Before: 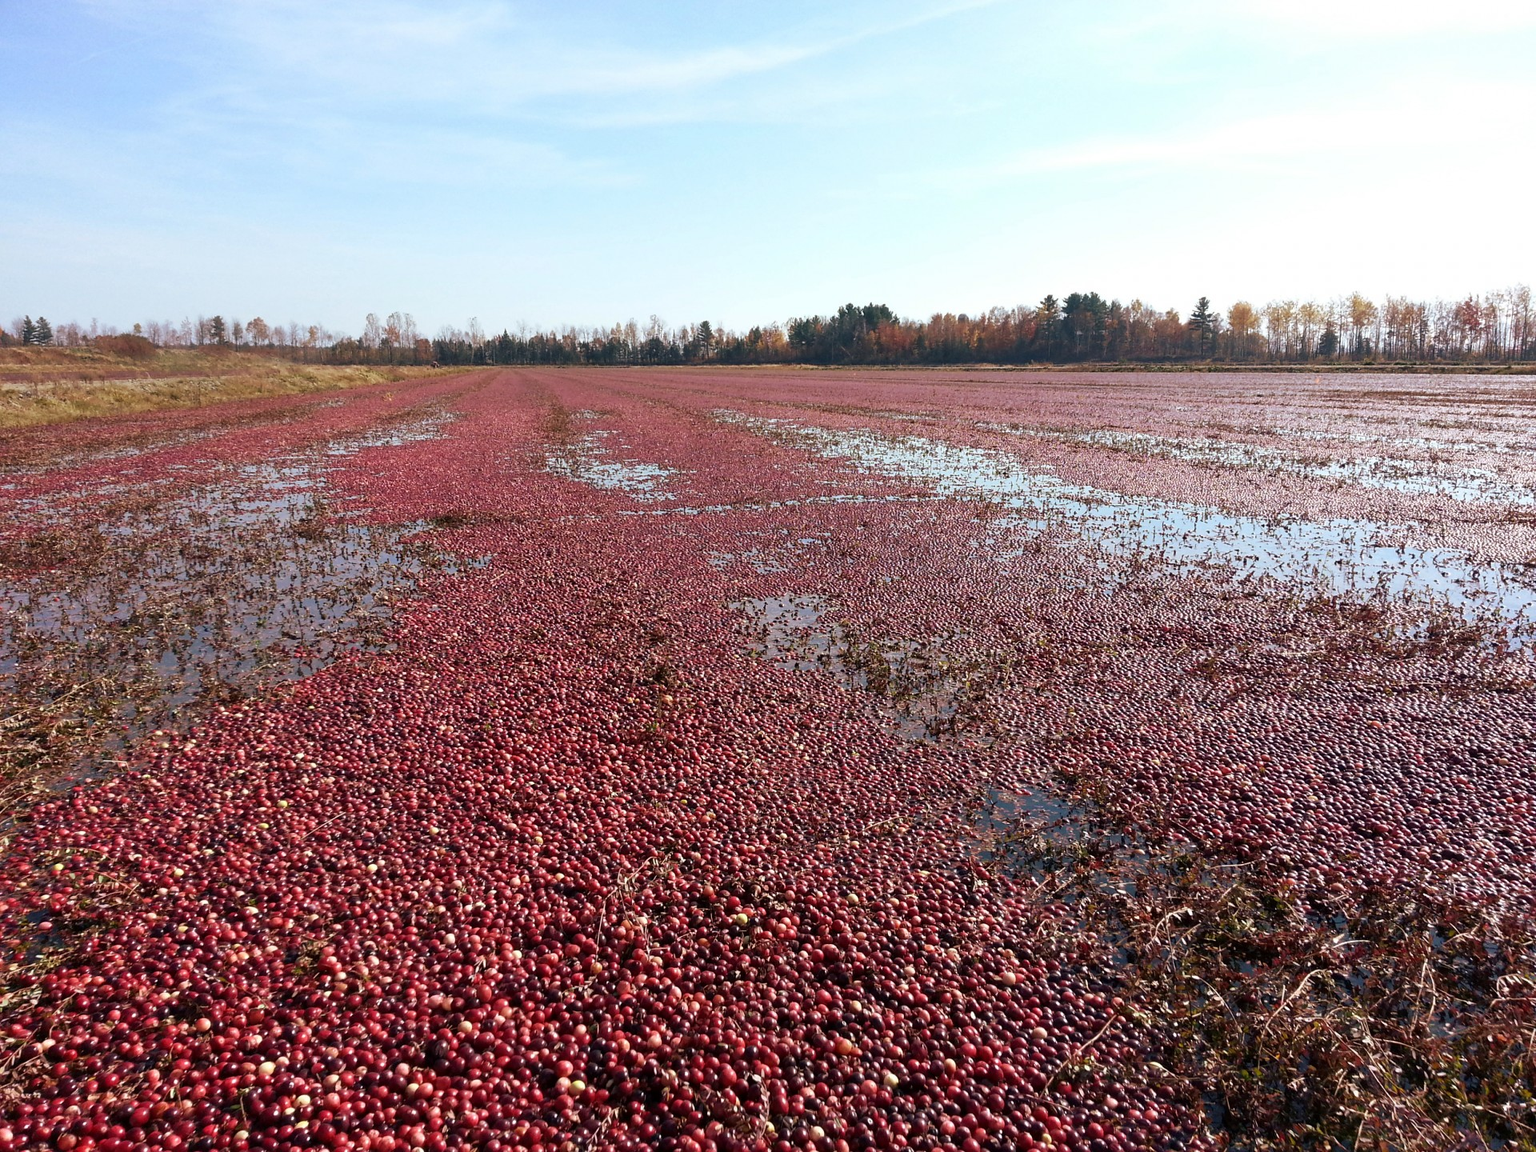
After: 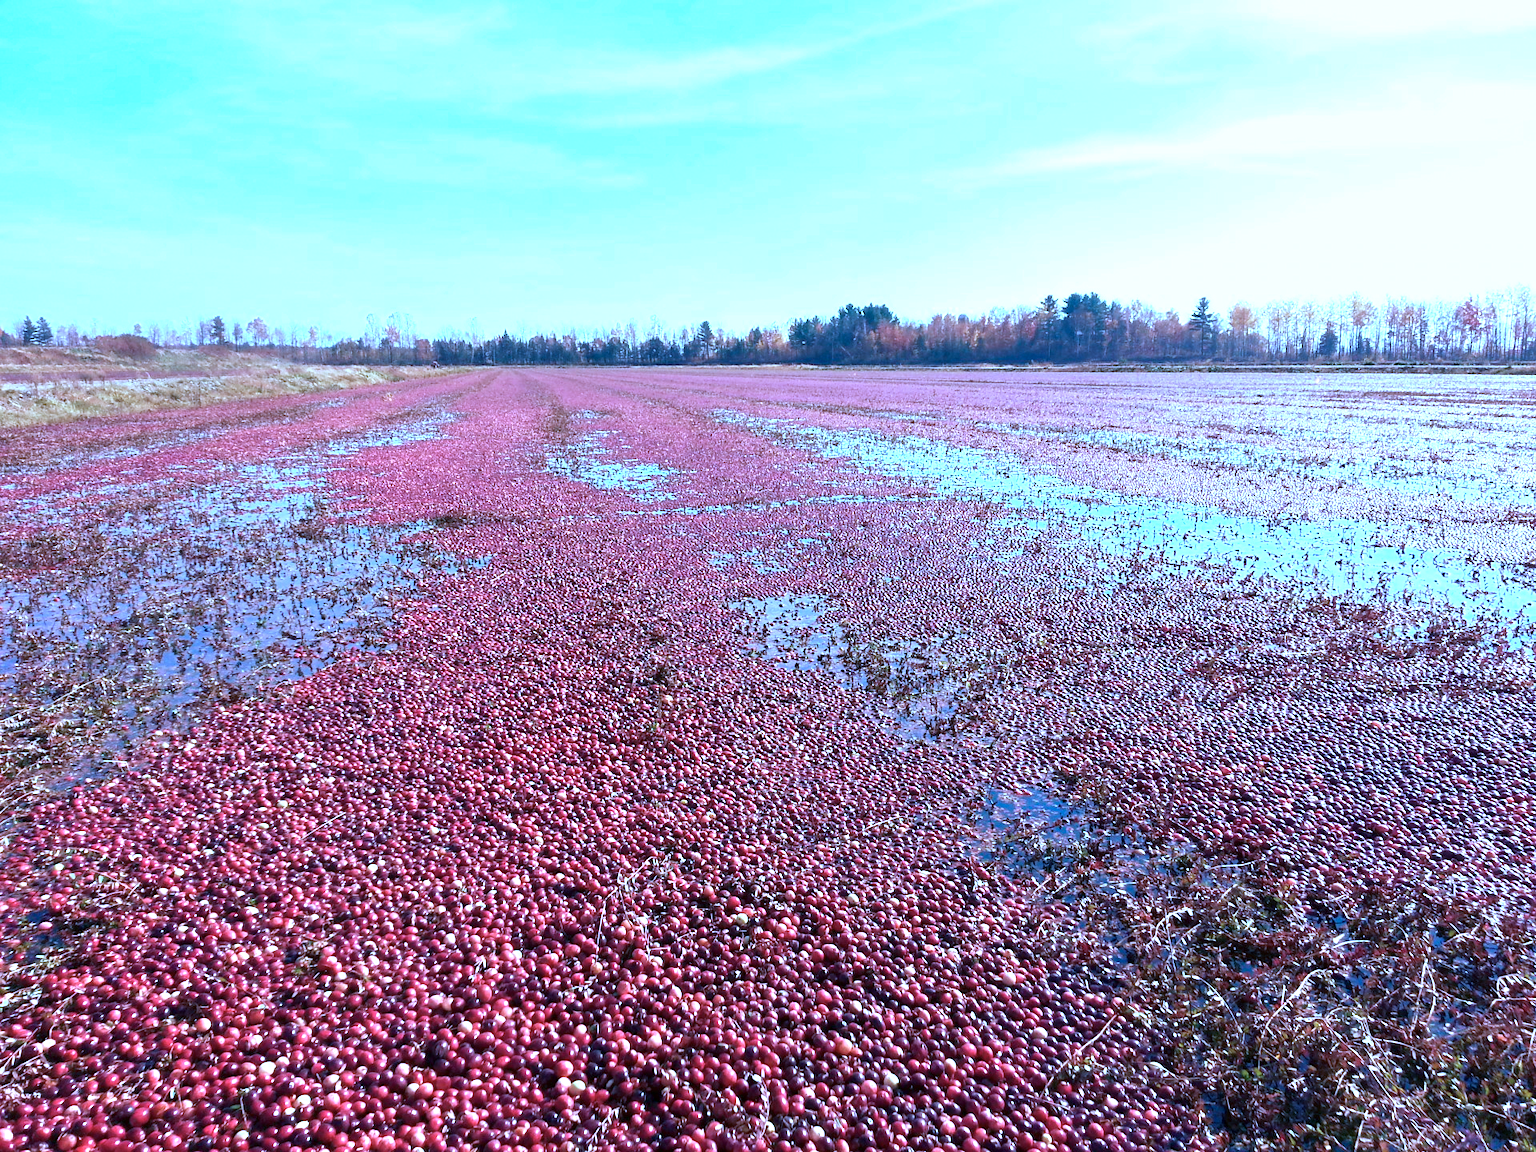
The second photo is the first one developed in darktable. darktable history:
color calibration: illuminant as shot in camera, x 0.442, y 0.413, temperature 2903.13 K
exposure: exposure 1.061 EV, compensate highlight preservation false
